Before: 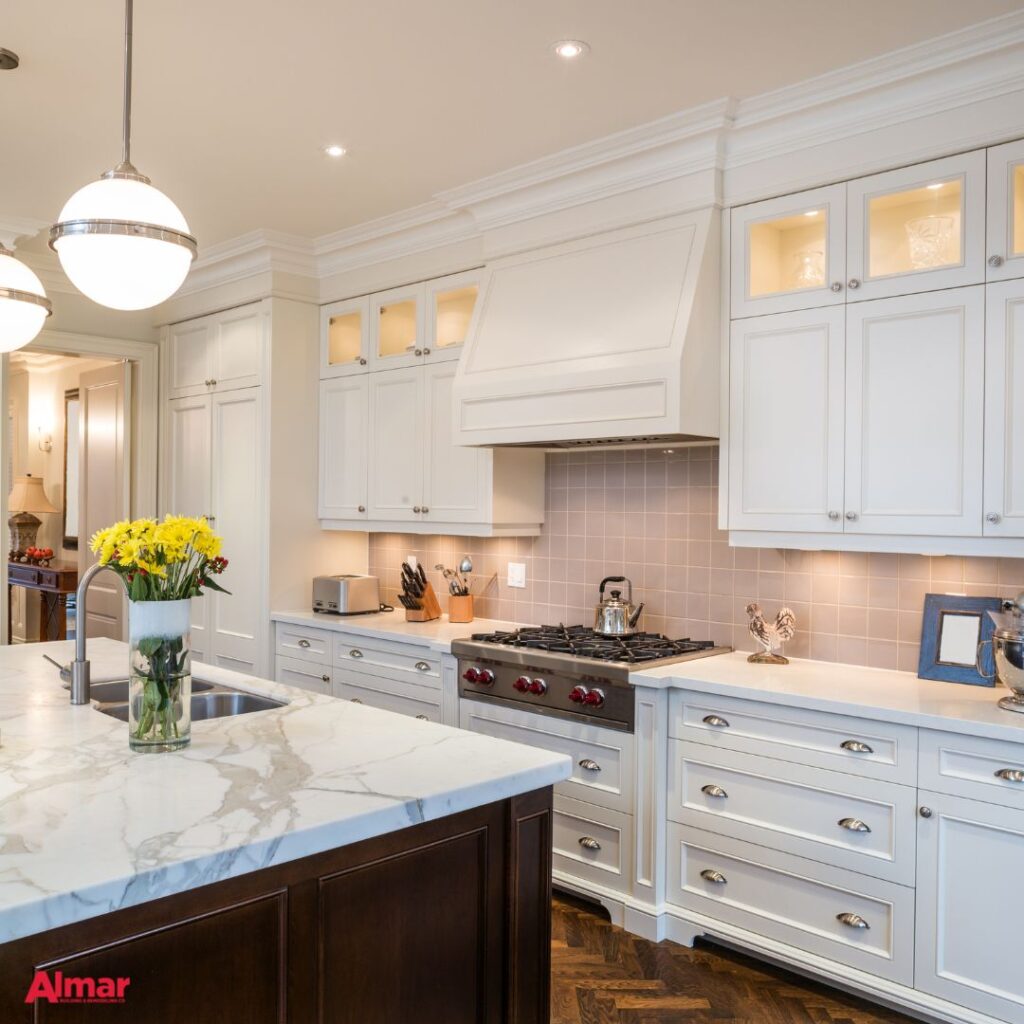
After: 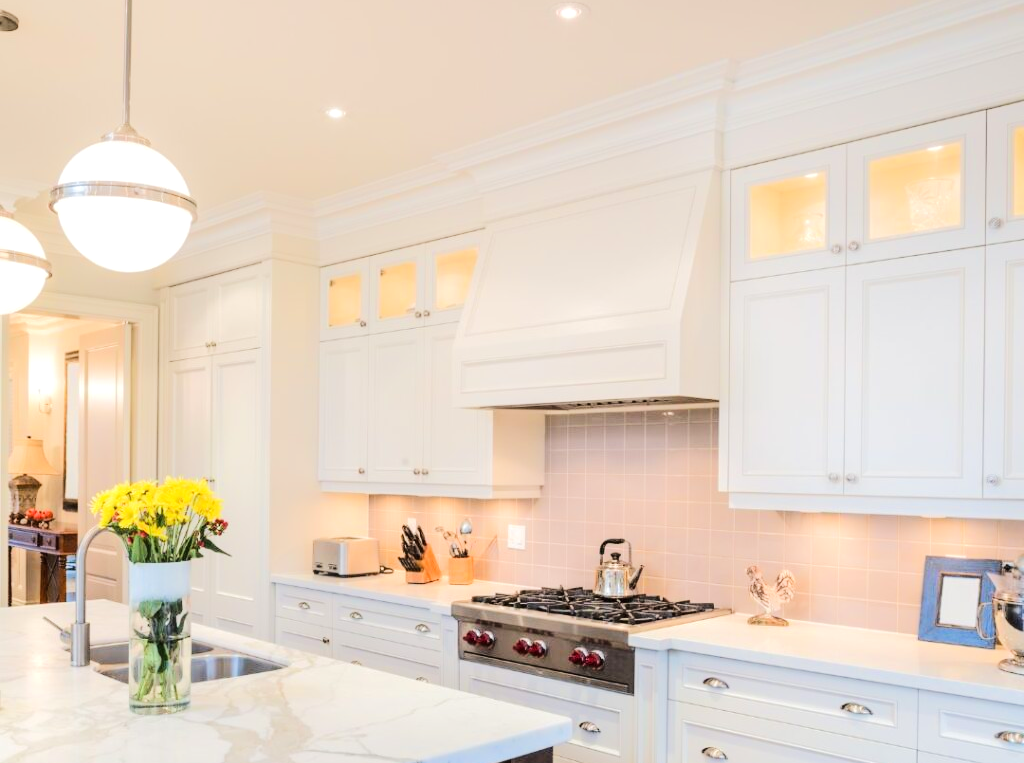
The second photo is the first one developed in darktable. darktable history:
crop: top 3.766%, bottom 21.635%
tone equalizer: -7 EV 0.157 EV, -6 EV 0.592 EV, -5 EV 1.17 EV, -4 EV 1.36 EV, -3 EV 1.18 EV, -2 EV 0.6 EV, -1 EV 0.155 EV, edges refinement/feathering 500, mask exposure compensation -1.57 EV, preserve details no
